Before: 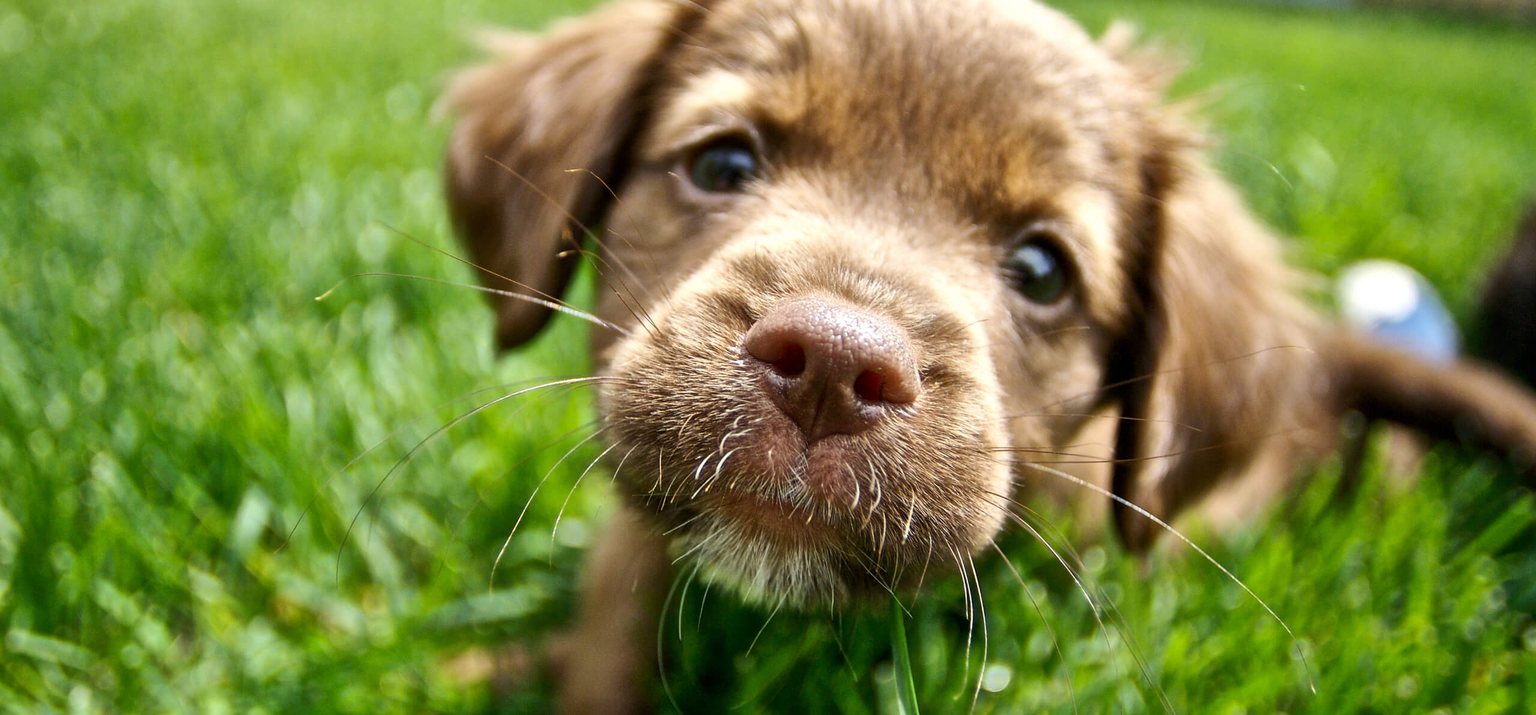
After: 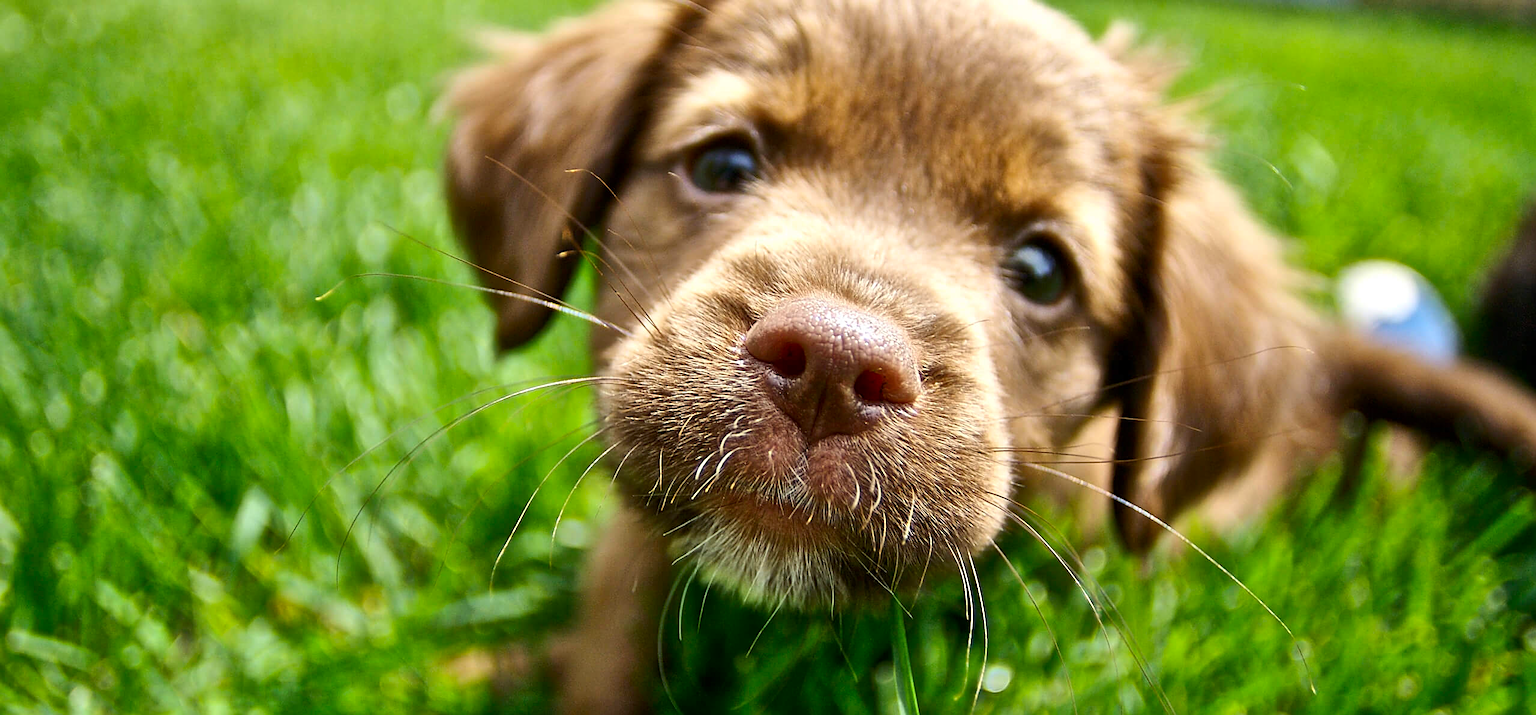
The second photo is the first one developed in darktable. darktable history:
sharpen: on, module defaults
contrast brightness saturation: contrast 0.08, saturation 0.2
